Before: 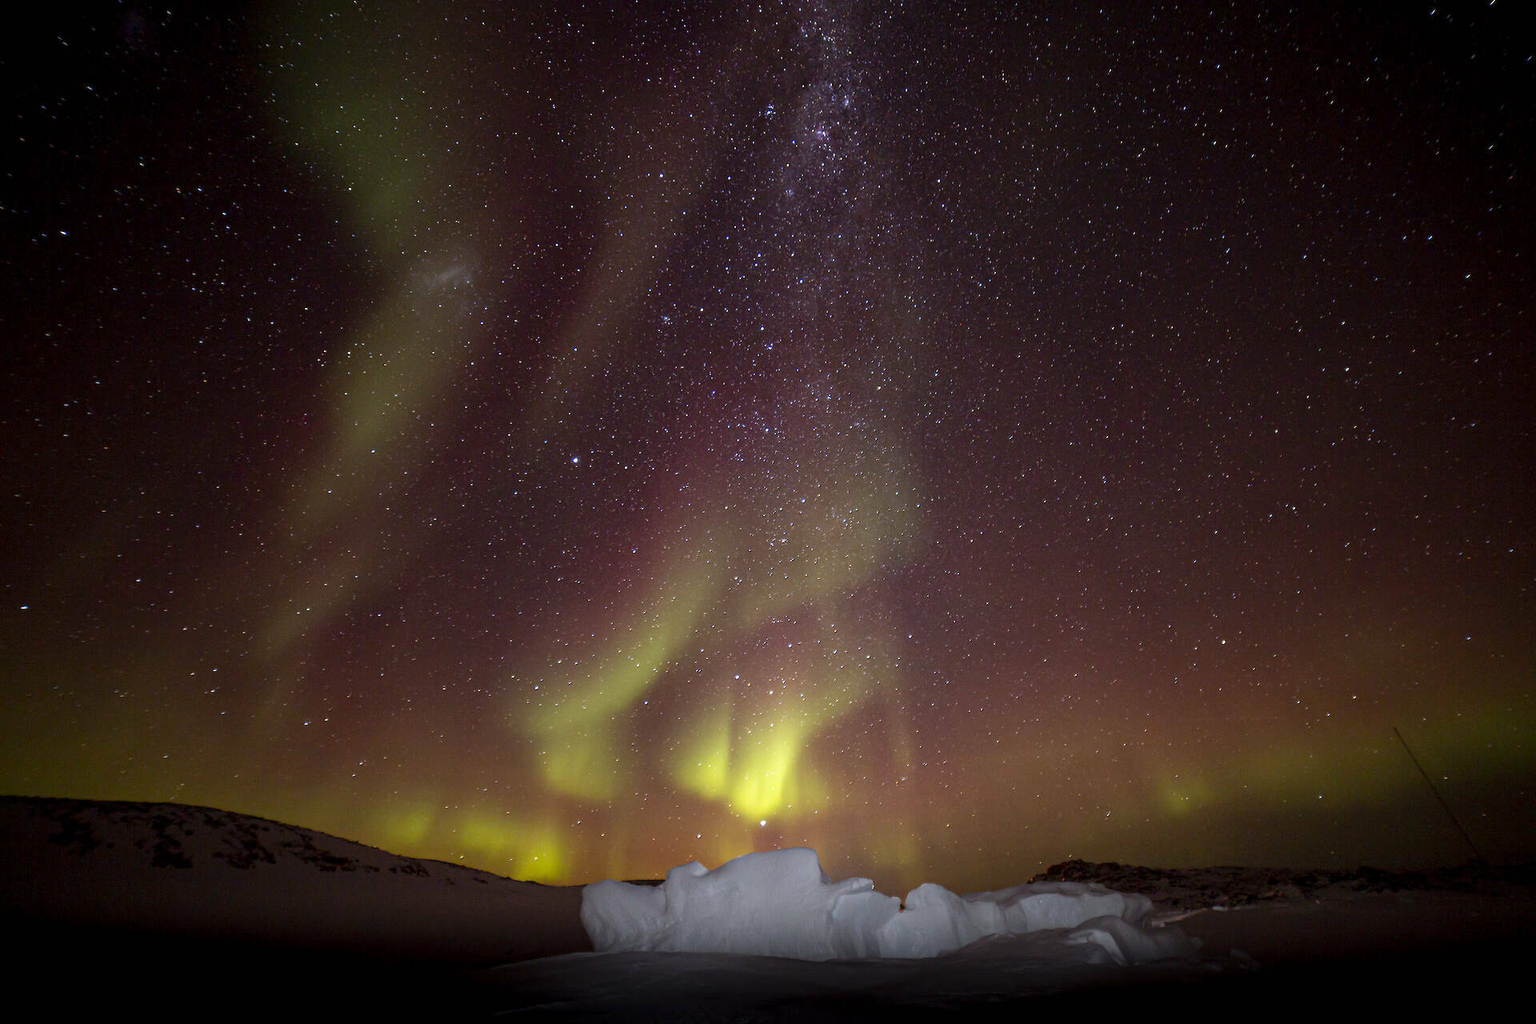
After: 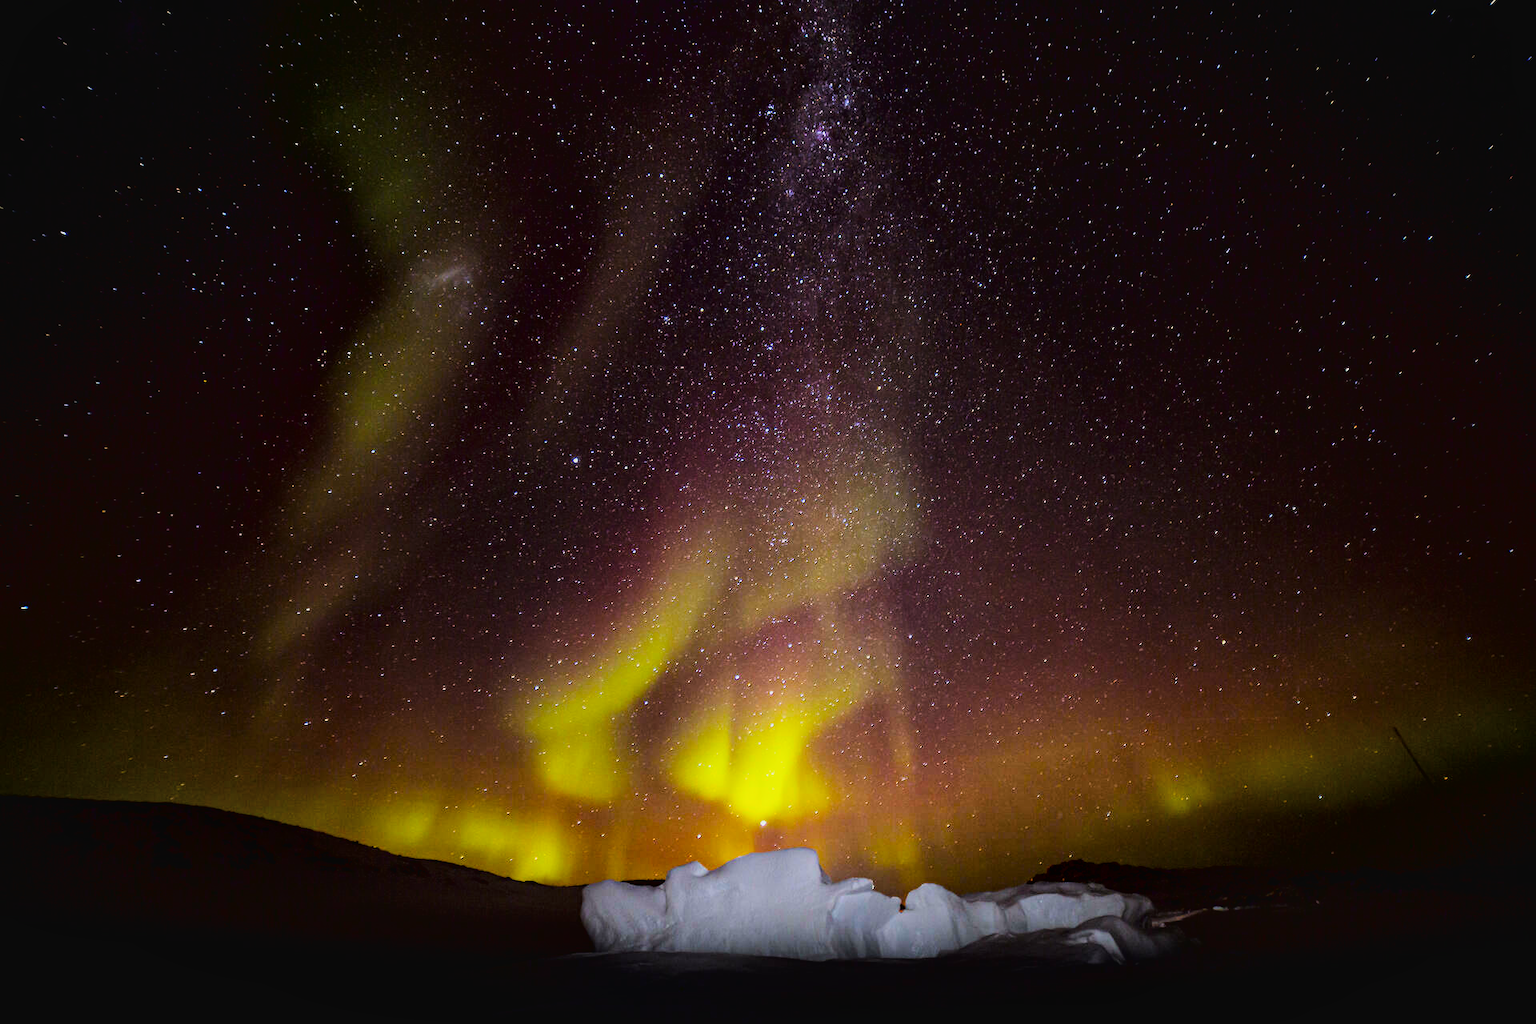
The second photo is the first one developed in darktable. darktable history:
tone curve: curves: ch0 [(0, 0.026) (0.058, 0.036) (0.246, 0.214) (0.437, 0.498) (0.55, 0.644) (0.657, 0.767) (0.822, 0.9) (1, 0.961)]; ch1 [(0, 0) (0.346, 0.307) (0.408, 0.369) (0.453, 0.457) (0.476, 0.489) (0.502, 0.498) (0.521, 0.515) (0.537, 0.531) (0.612, 0.641) (0.676, 0.728) (1, 1)]; ch2 [(0, 0) (0.346, 0.34) (0.434, 0.46) (0.485, 0.494) (0.5, 0.494) (0.511, 0.508) (0.537, 0.564) (0.579, 0.599) (0.663, 0.67) (1, 1)], color space Lab, linked channels, preserve colors none
local contrast: mode bilateral grid, contrast 20, coarseness 51, detail 119%, midtone range 0.2
filmic rgb: black relative exposure -7.65 EV, white relative exposure 4.56 EV, threshold 5.95 EV, hardness 3.61, enable highlight reconstruction true
color balance rgb: perceptual saturation grading › global saturation 30.997%, global vibrance 41.108%
